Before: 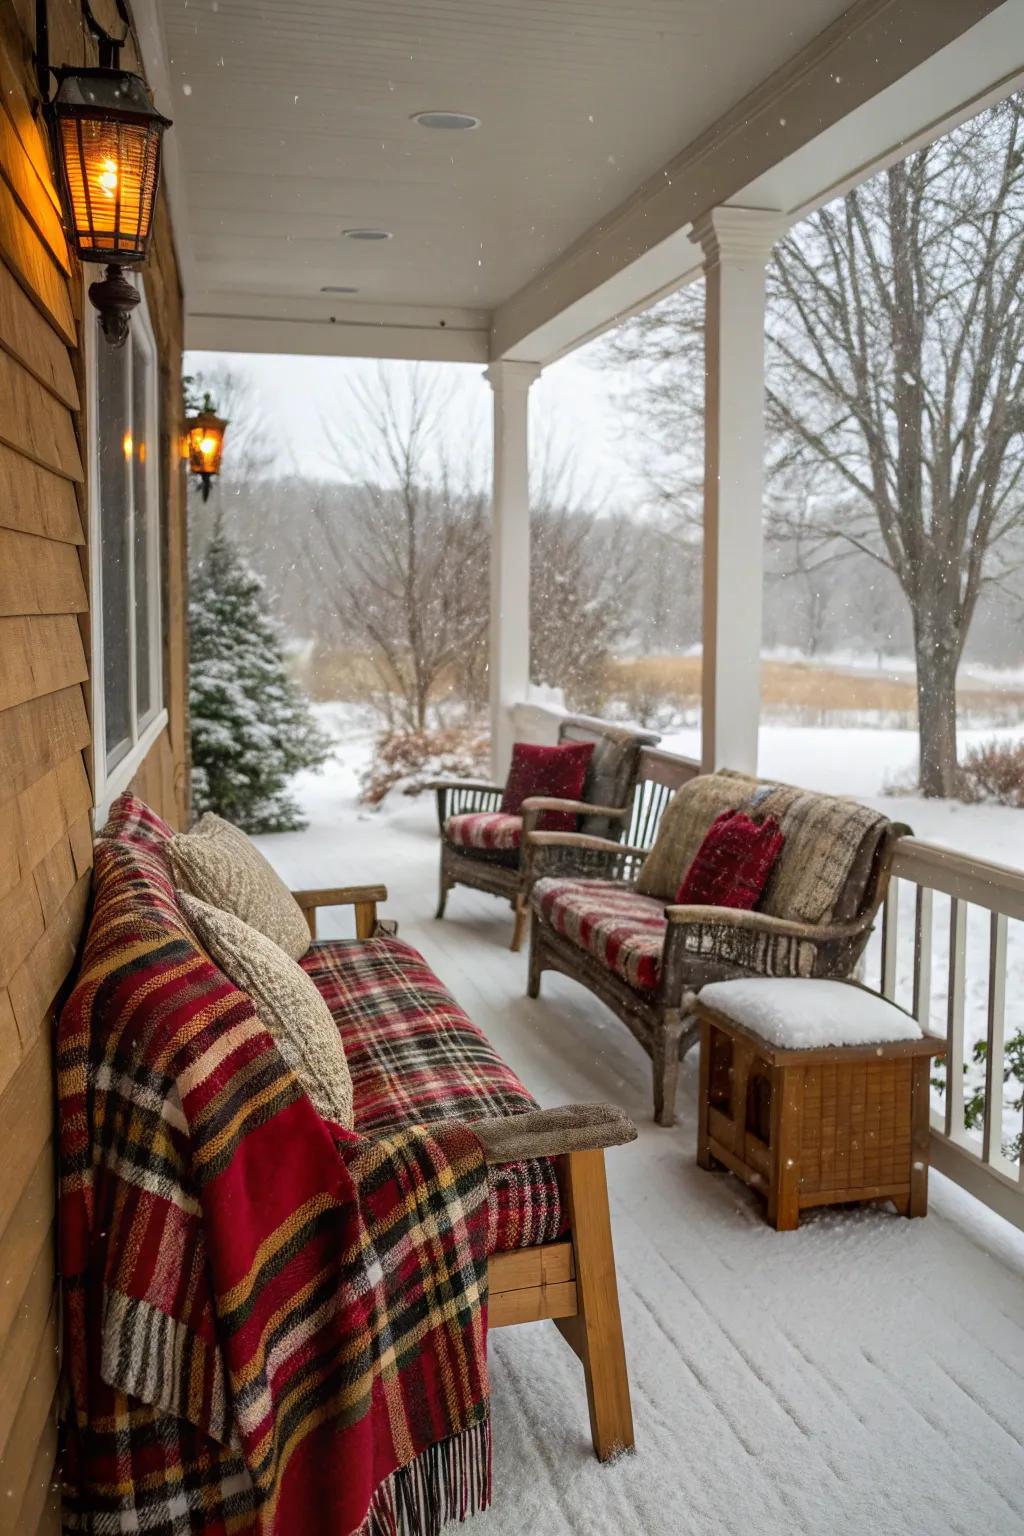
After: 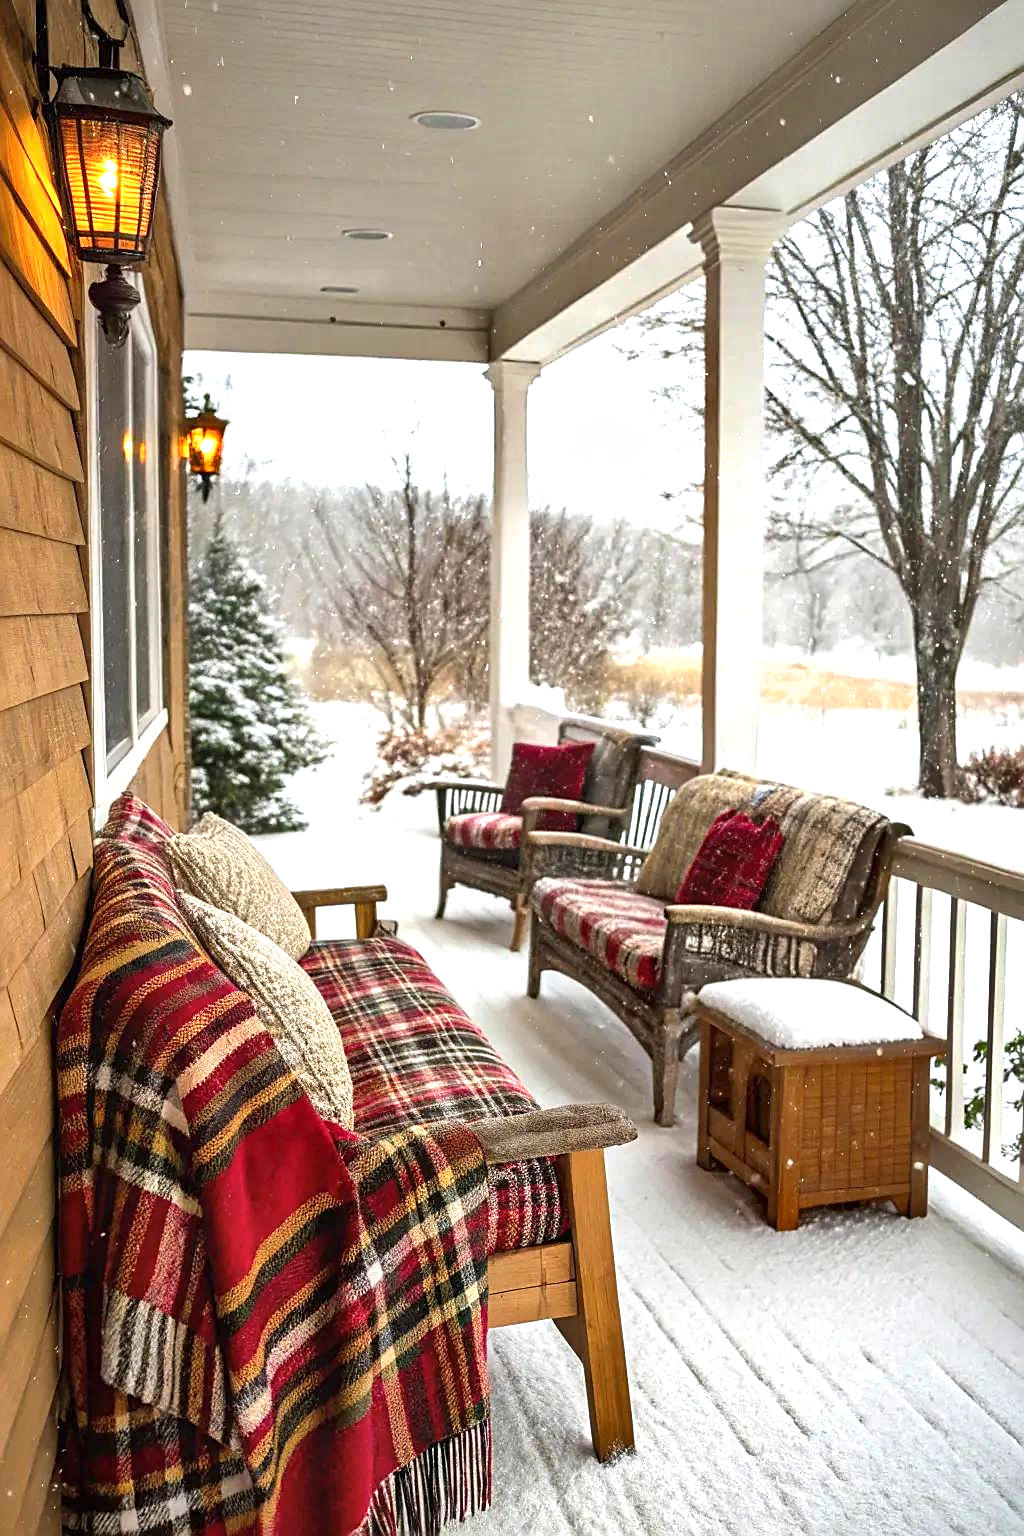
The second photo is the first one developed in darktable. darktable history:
shadows and highlights: soften with gaussian
sharpen: on, module defaults
exposure: black level correction 0, exposure 1.031 EV, compensate highlight preservation false
